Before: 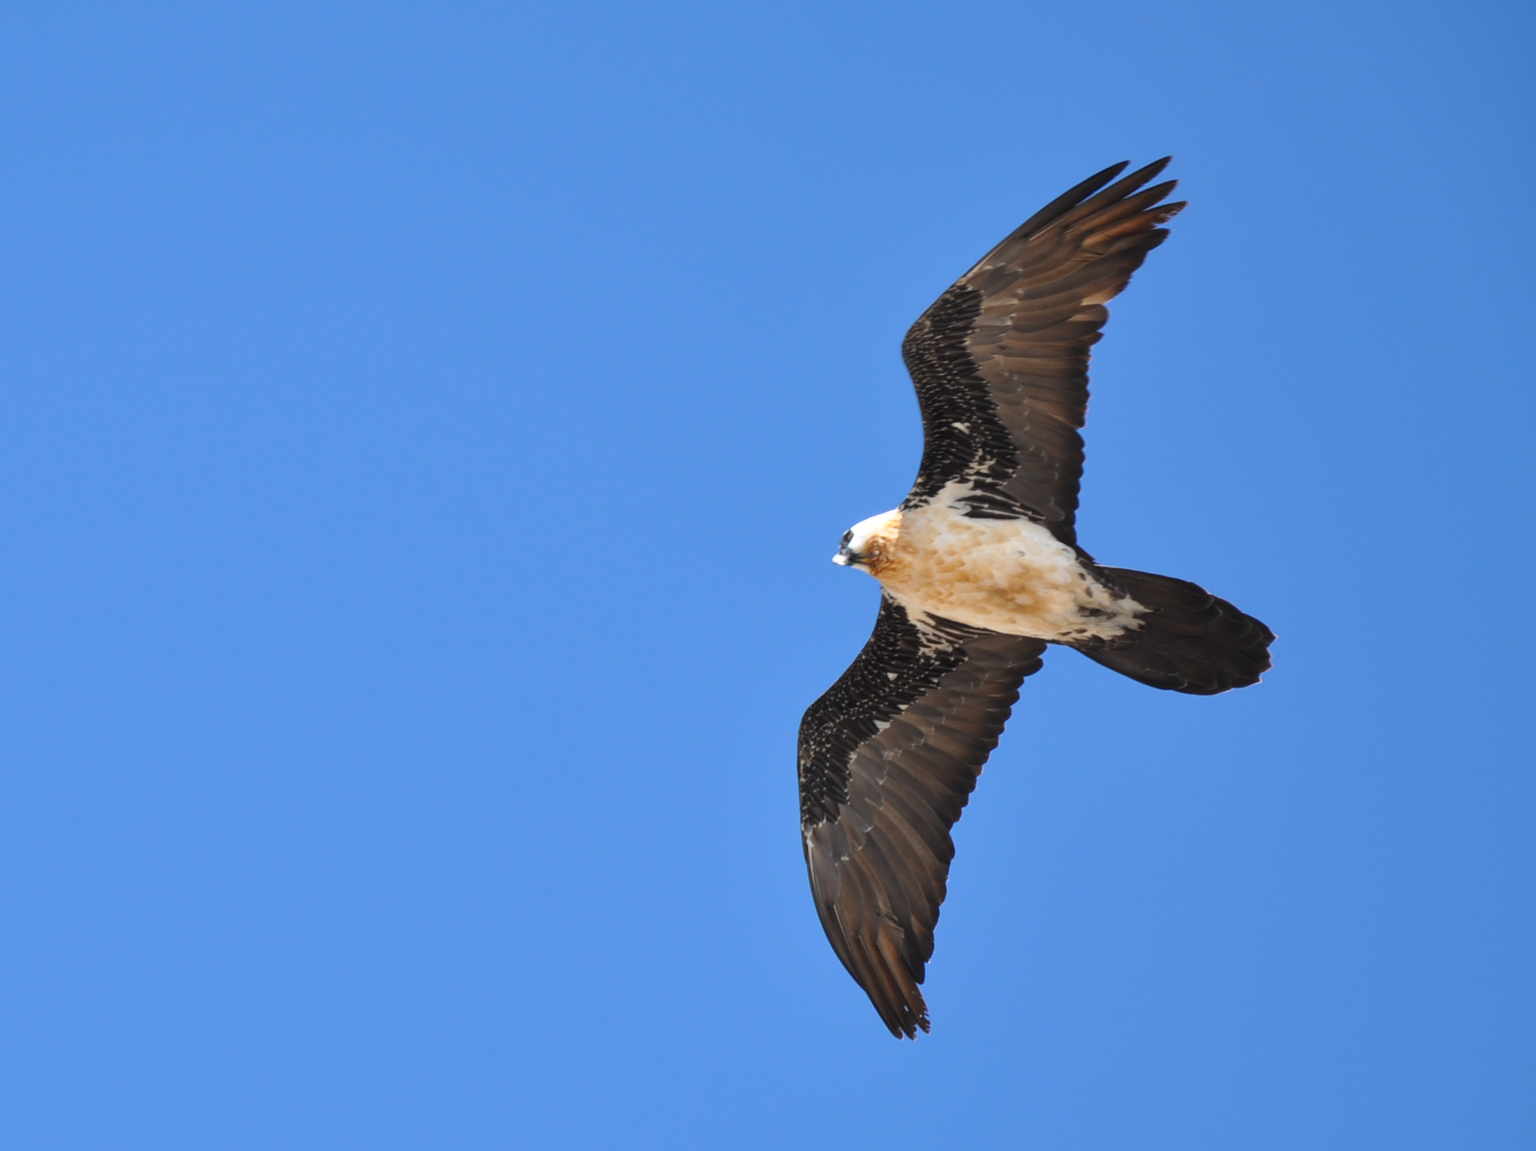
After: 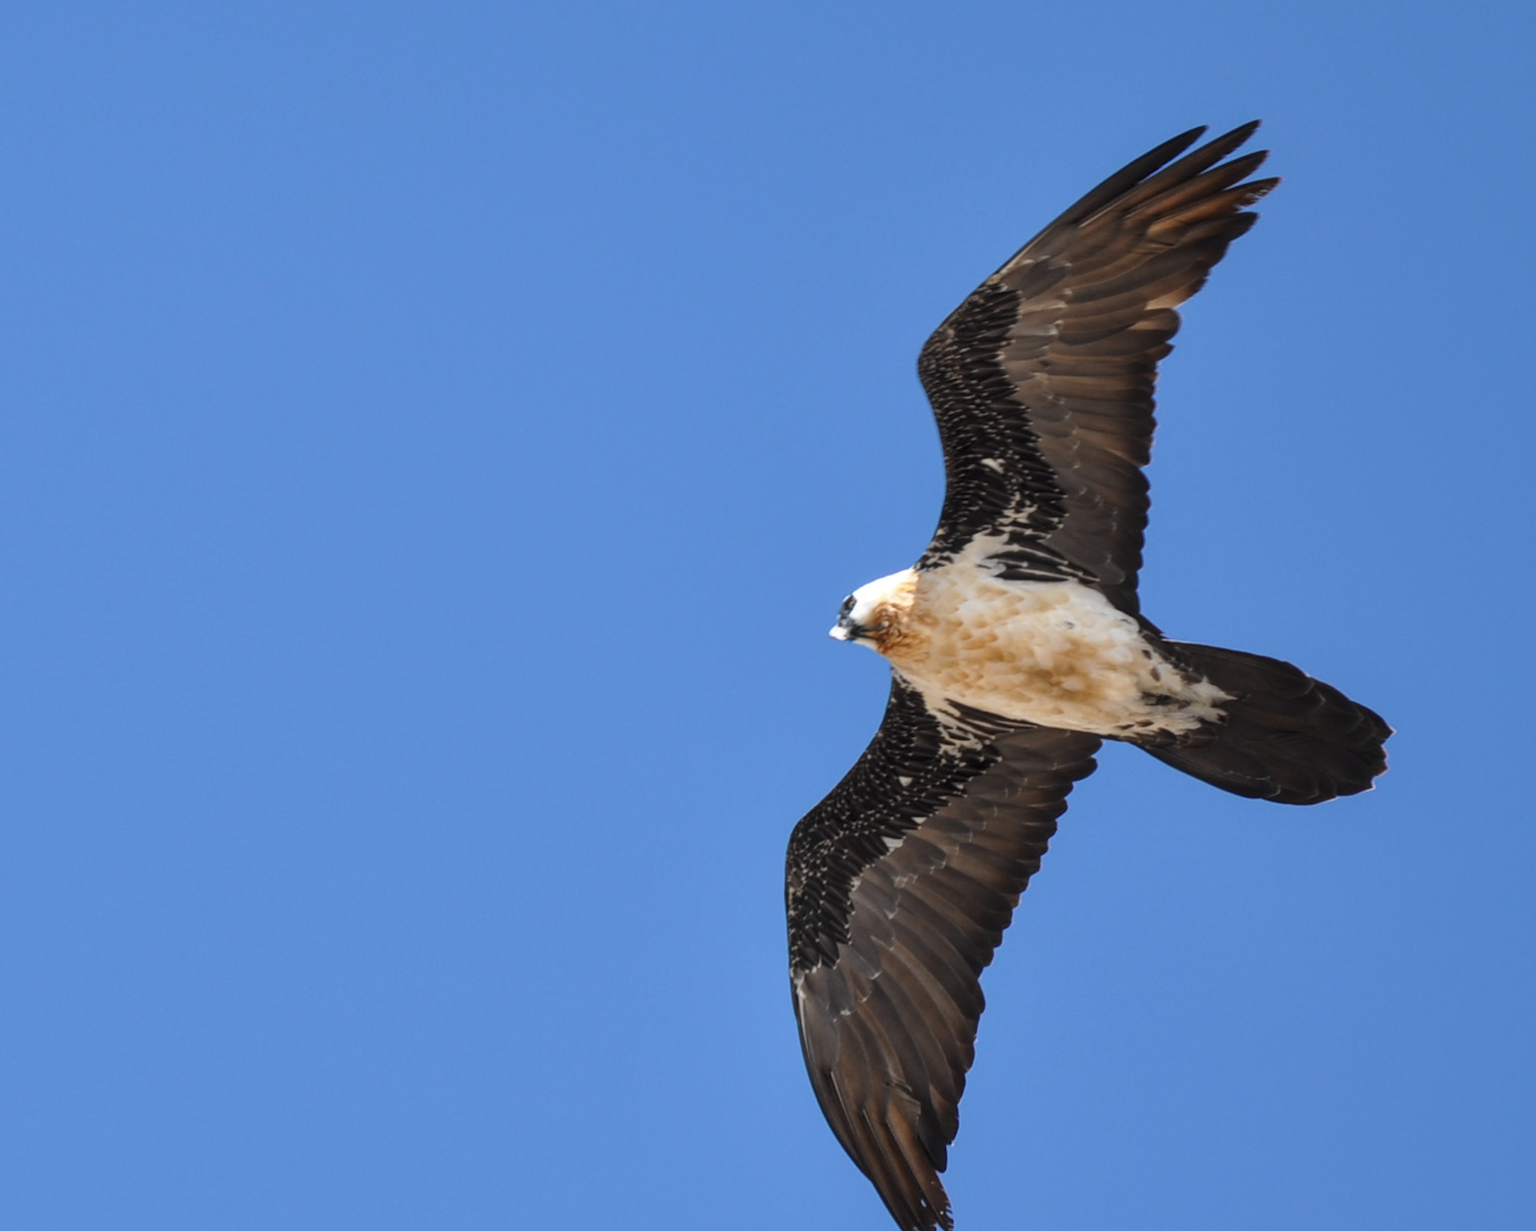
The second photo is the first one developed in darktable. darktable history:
tone equalizer: on, module defaults
contrast brightness saturation: contrast -0.086, brightness -0.031, saturation -0.111
local contrast: detail 130%
crop: left 11.696%, top 5.388%, right 9.552%, bottom 10.346%
